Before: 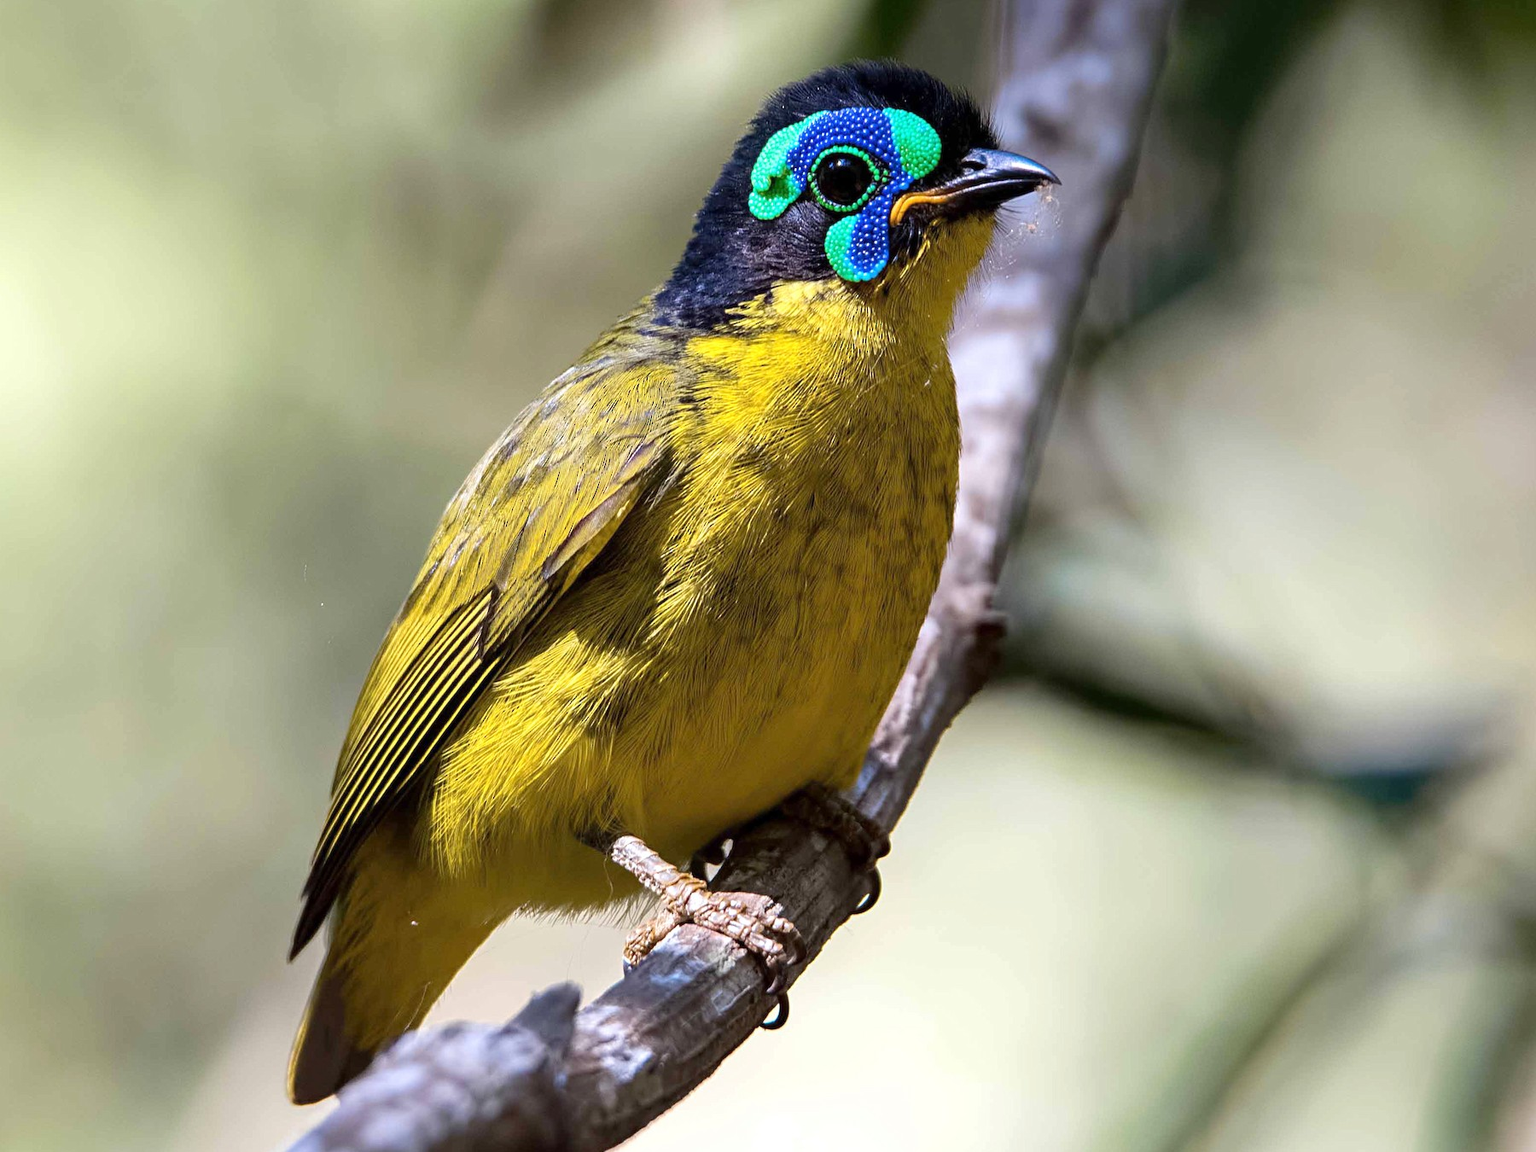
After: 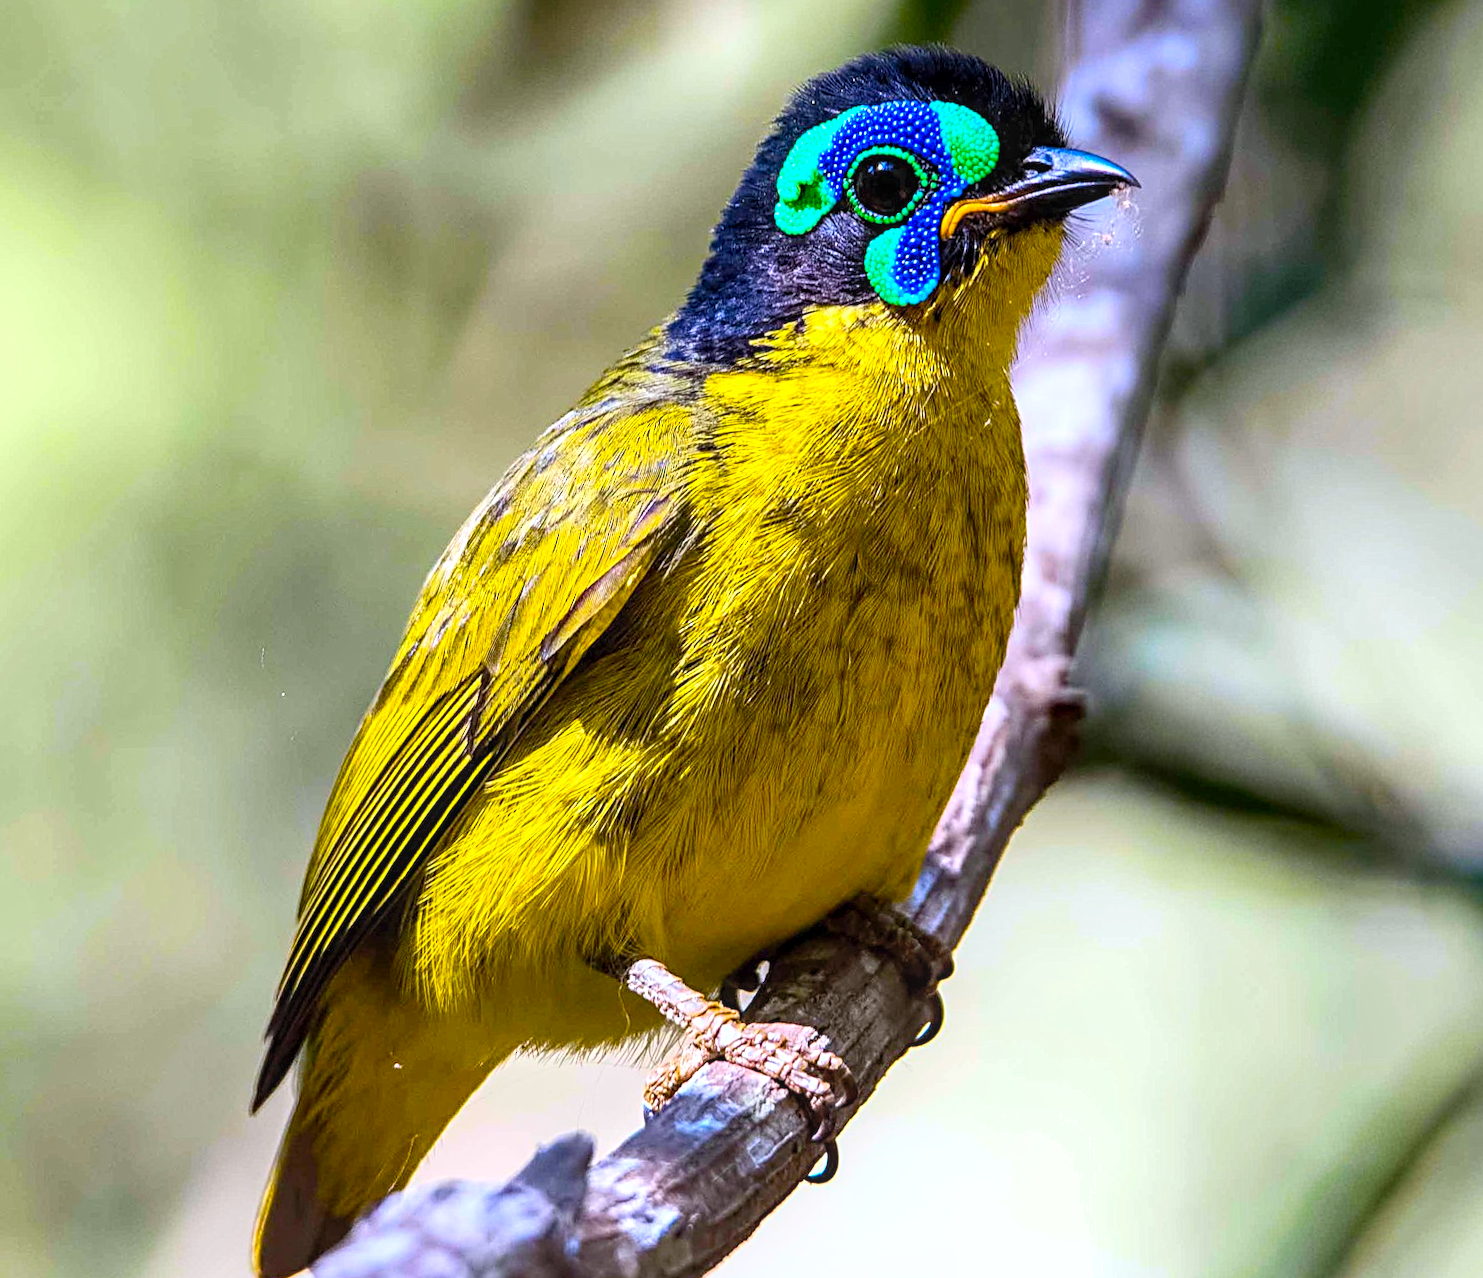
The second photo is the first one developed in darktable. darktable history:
crop and rotate: angle 1°, left 4.281%, top 0.642%, right 11.383%, bottom 2.486%
local contrast: on, module defaults
color balance rgb: perceptual saturation grading › global saturation 30%, global vibrance 20%
white balance: red 0.984, blue 1.059
contrast brightness saturation: contrast 0.2, brightness 0.16, saturation 0.22
shadows and highlights: shadows 12, white point adjustment 1.2, soften with gaussian
sharpen: radius 2.529, amount 0.323
